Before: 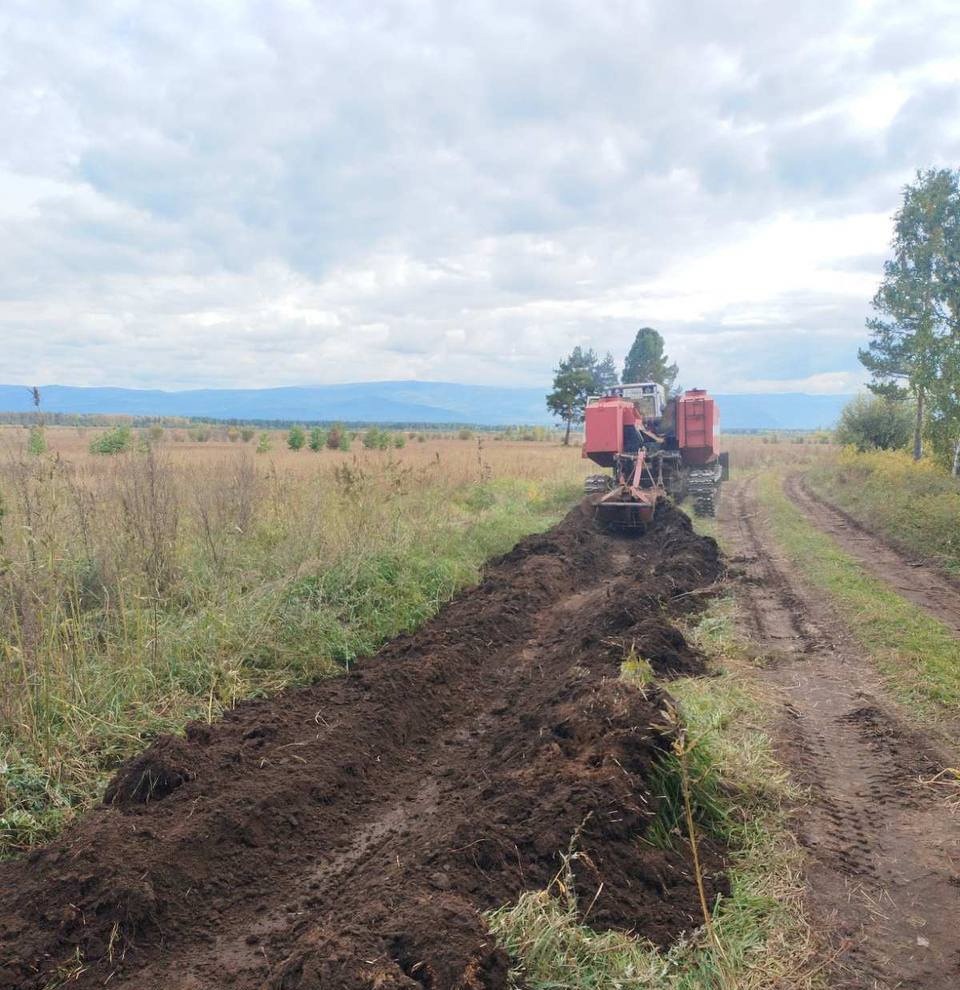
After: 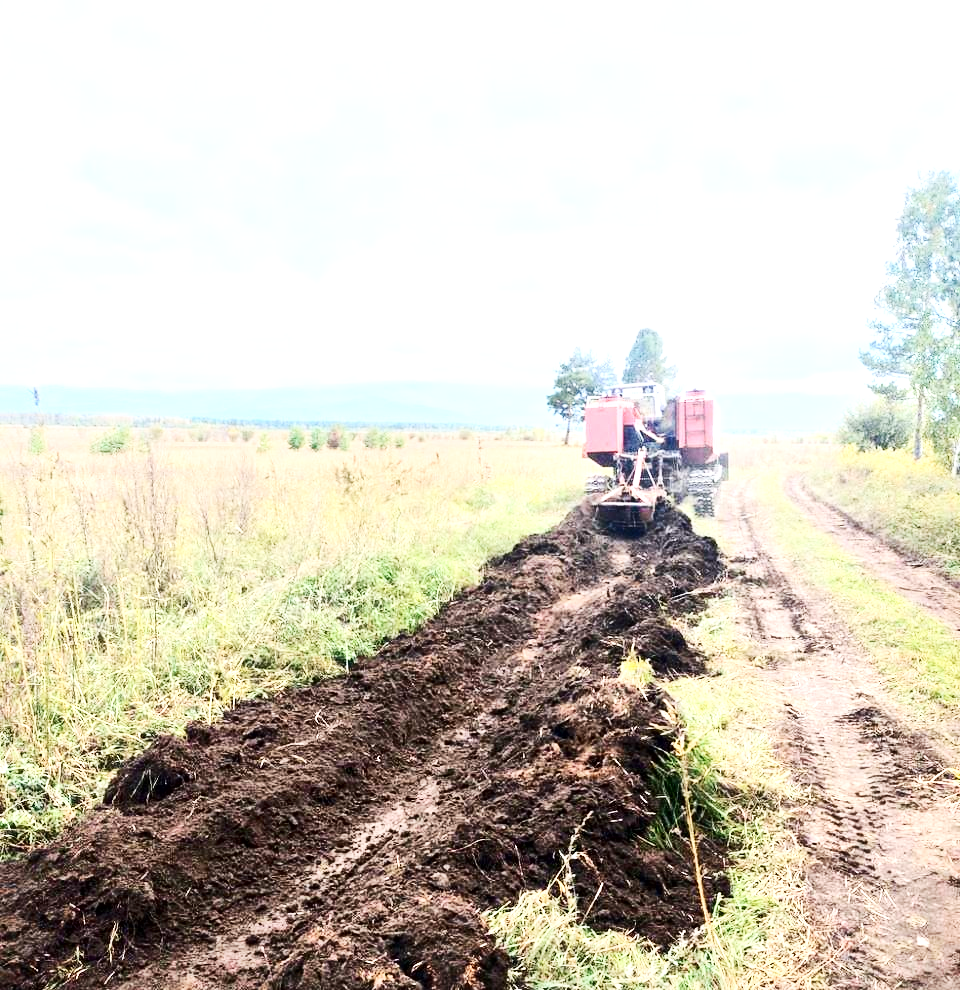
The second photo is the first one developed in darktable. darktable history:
contrast brightness saturation: contrast 0.39, brightness 0.1
exposure: black level correction 0, exposure 0.7 EV, compensate exposure bias true, compensate highlight preservation false
local contrast: mode bilateral grid, contrast 20, coarseness 50, detail 171%, midtone range 0.2
base curve: curves: ch0 [(0, 0) (0.032, 0.025) (0.121, 0.166) (0.206, 0.329) (0.605, 0.79) (1, 1)], preserve colors none
